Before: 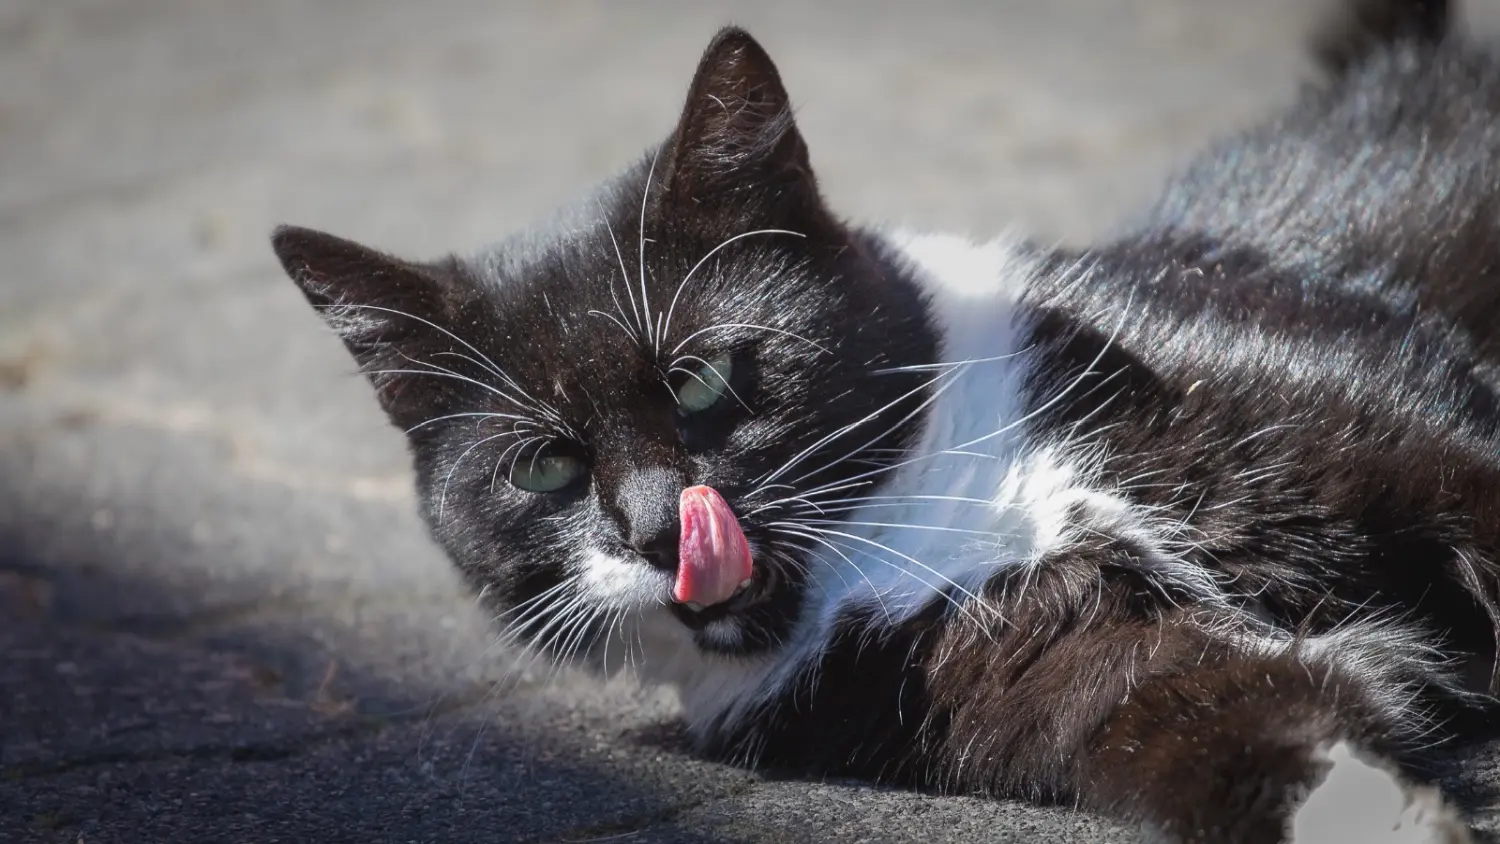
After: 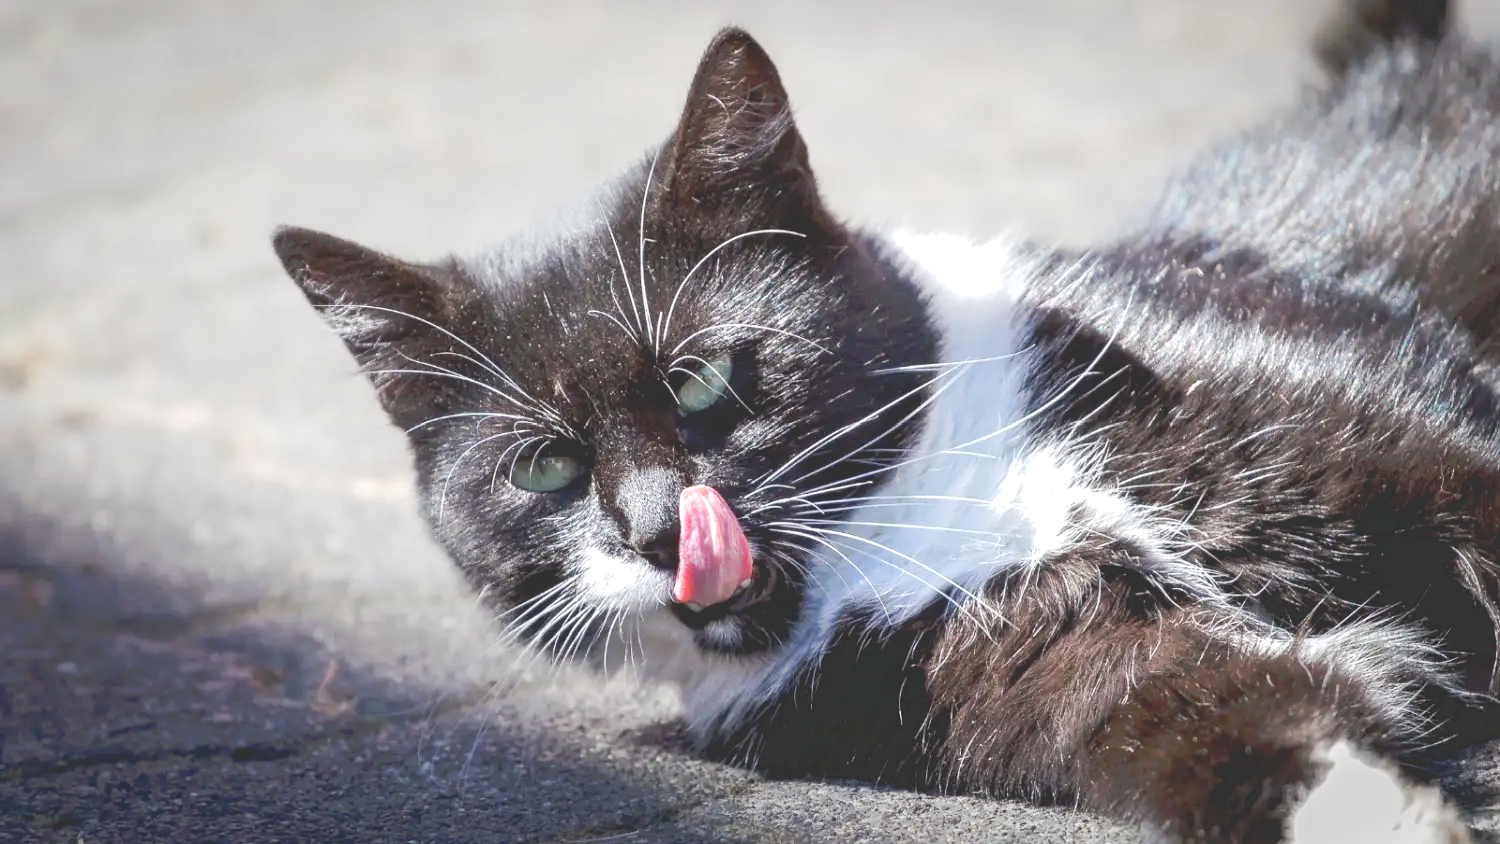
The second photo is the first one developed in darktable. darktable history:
exposure: exposure 0.634 EV, compensate highlight preservation false
tone equalizer: on, module defaults
tone curve: curves: ch0 [(0, 0) (0.003, 0.055) (0.011, 0.111) (0.025, 0.126) (0.044, 0.169) (0.069, 0.215) (0.1, 0.199) (0.136, 0.207) (0.177, 0.259) (0.224, 0.327) (0.277, 0.361) (0.335, 0.431) (0.399, 0.501) (0.468, 0.589) (0.543, 0.683) (0.623, 0.73) (0.709, 0.796) (0.801, 0.863) (0.898, 0.921) (1, 1)], preserve colors none
